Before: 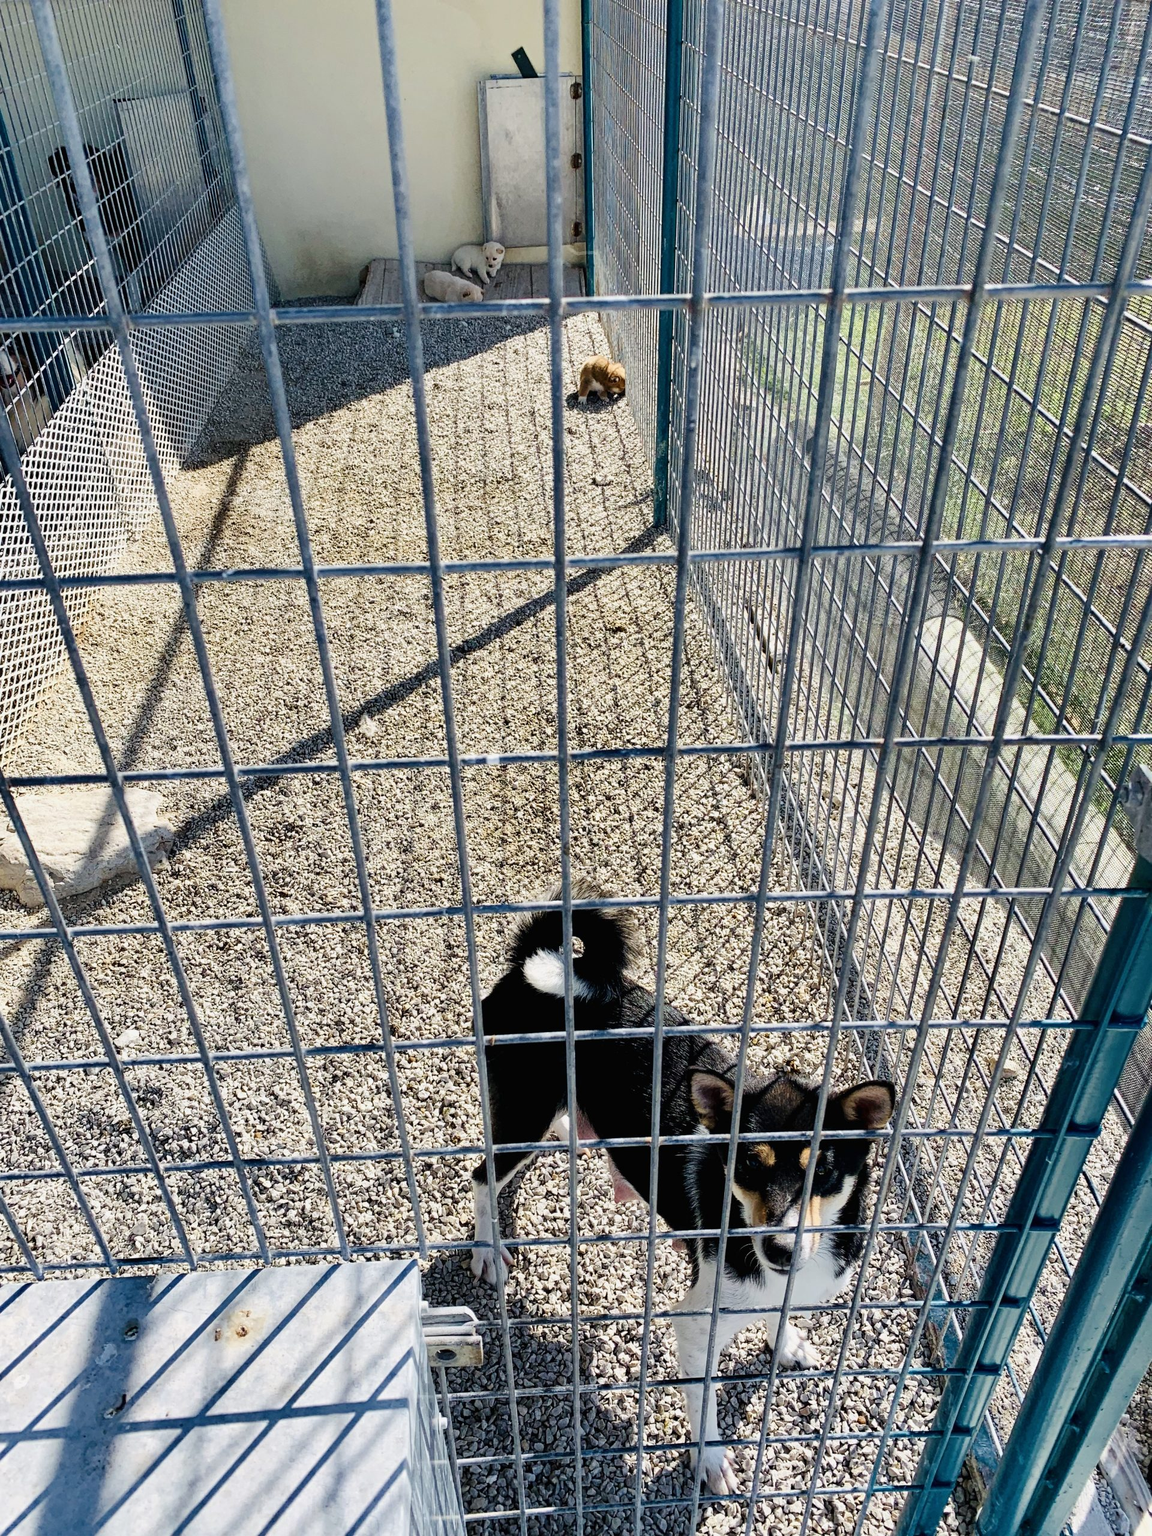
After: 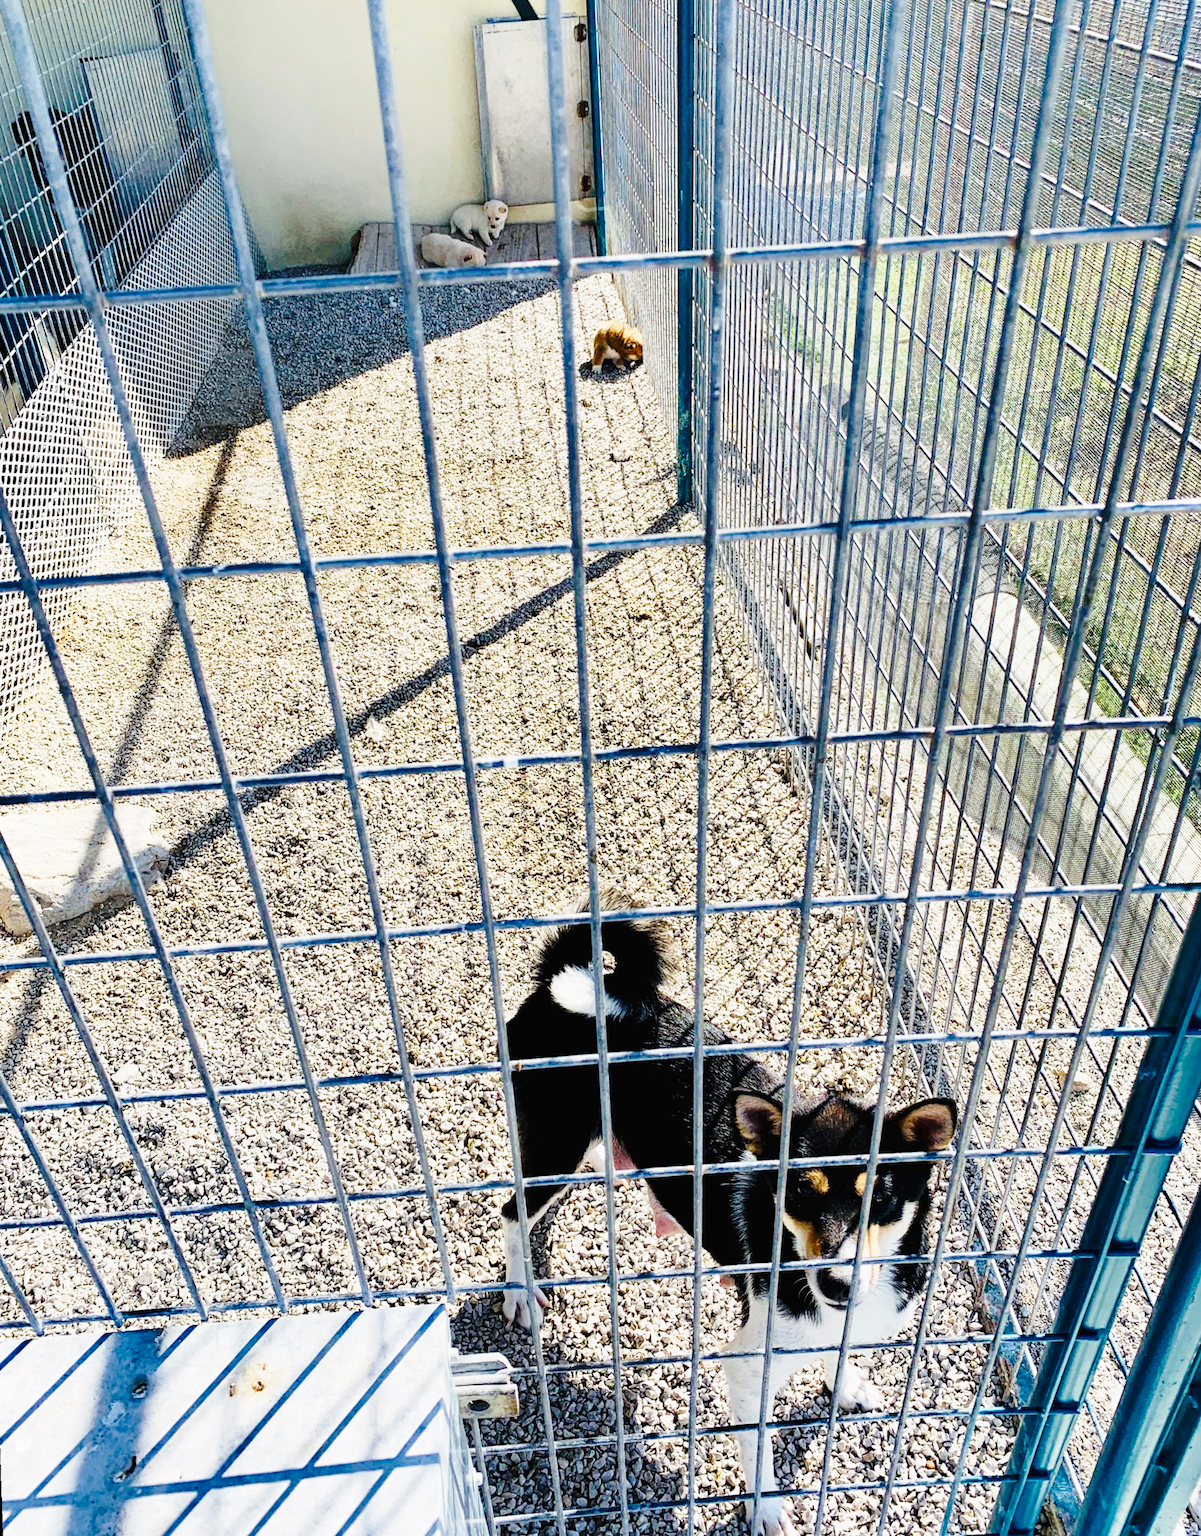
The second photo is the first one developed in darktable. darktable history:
crop and rotate: angle -0.5°
rotate and perspective: rotation -2.12°, lens shift (vertical) 0.009, lens shift (horizontal) -0.008, automatic cropping original format, crop left 0.036, crop right 0.964, crop top 0.05, crop bottom 0.959
contrast brightness saturation: saturation 0.1
local contrast: mode bilateral grid, contrast 100, coarseness 100, detail 91%, midtone range 0.2
base curve: curves: ch0 [(0, 0) (0.028, 0.03) (0.121, 0.232) (0.46, 0.748) (0.859, 0.968) (1, 1)], preserve colors none
color balance: output saturation 110%
